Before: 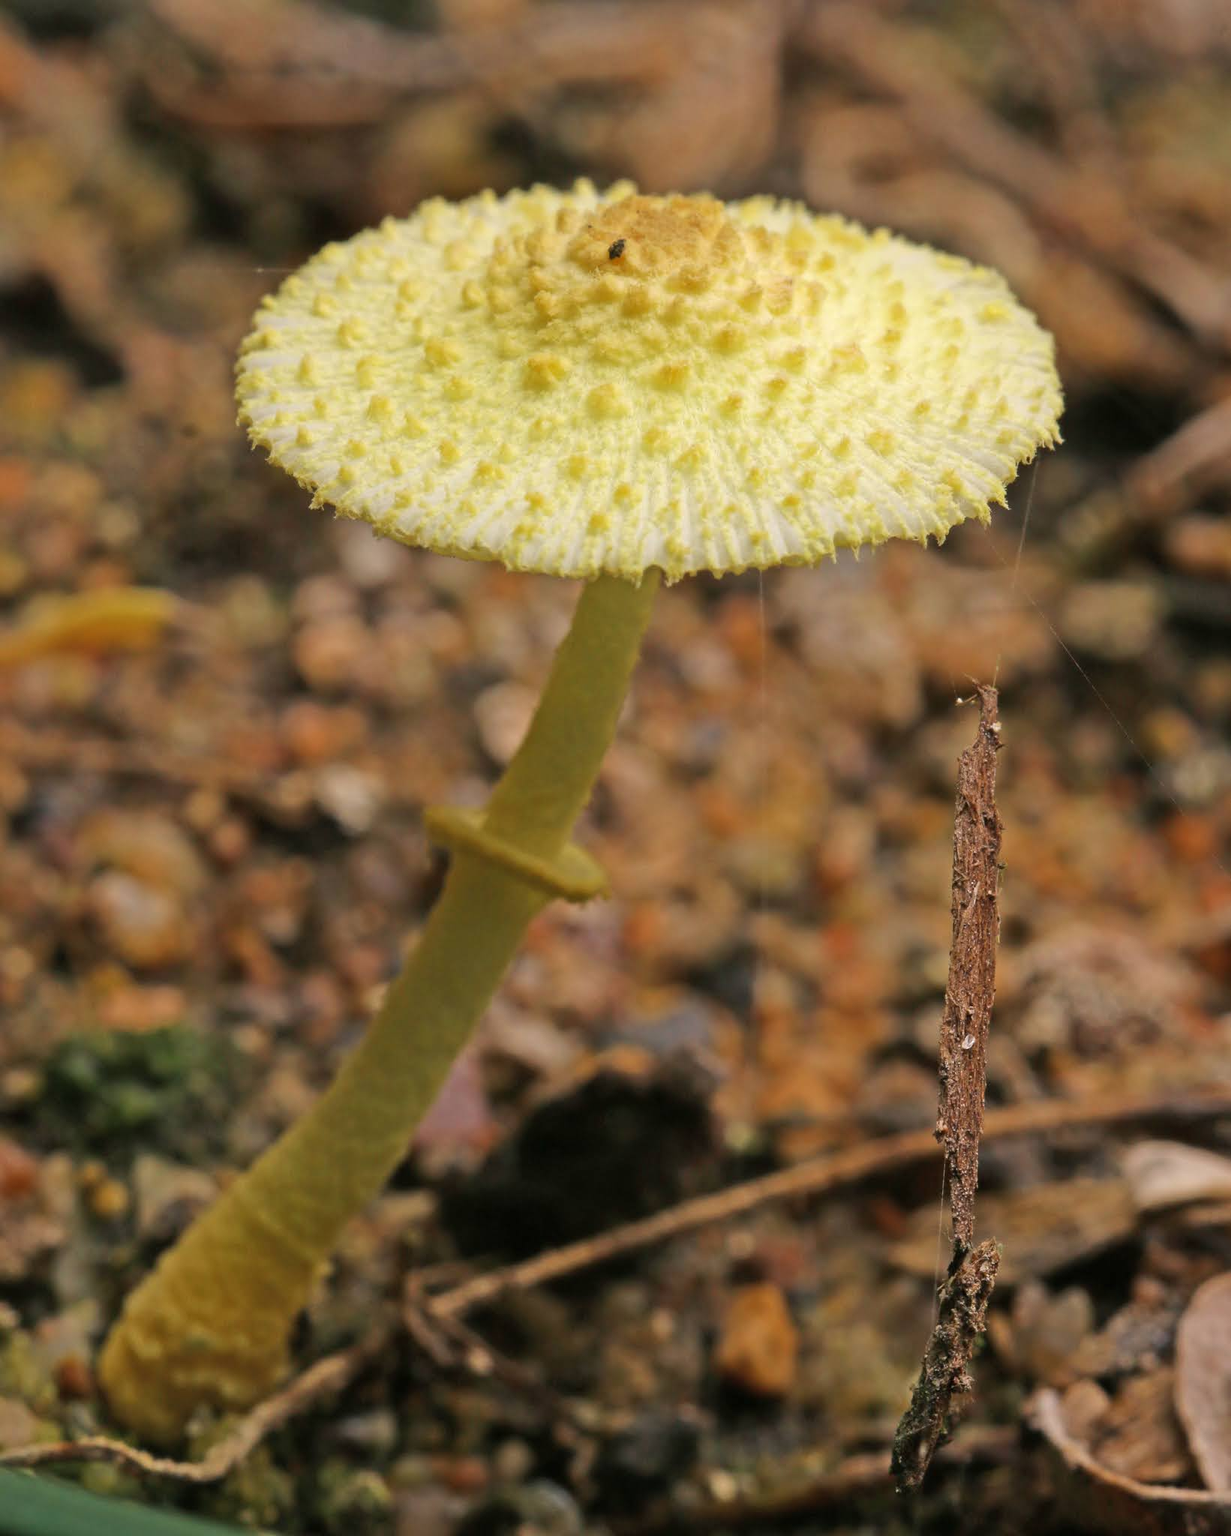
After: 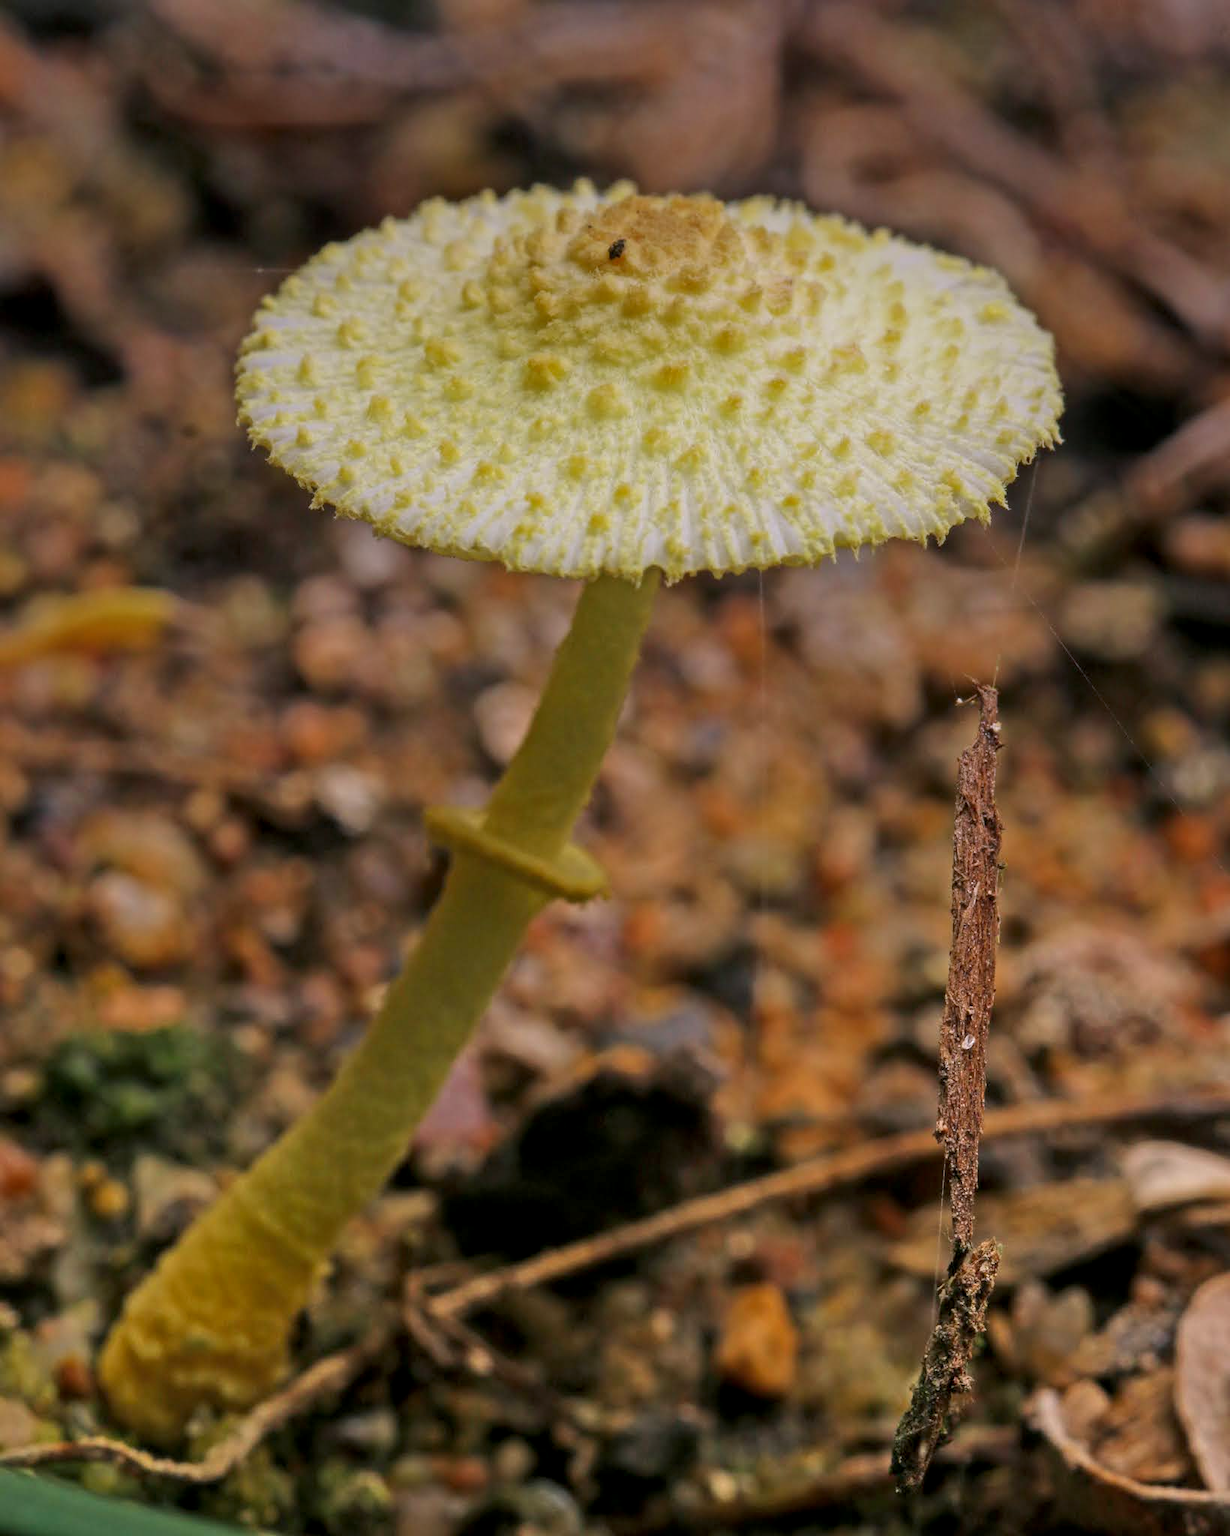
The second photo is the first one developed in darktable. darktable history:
contrast brightness saturation: saturation 0.18
local contrast: on, module defaults
graduated density: hue 238.83°, saturation 50%
